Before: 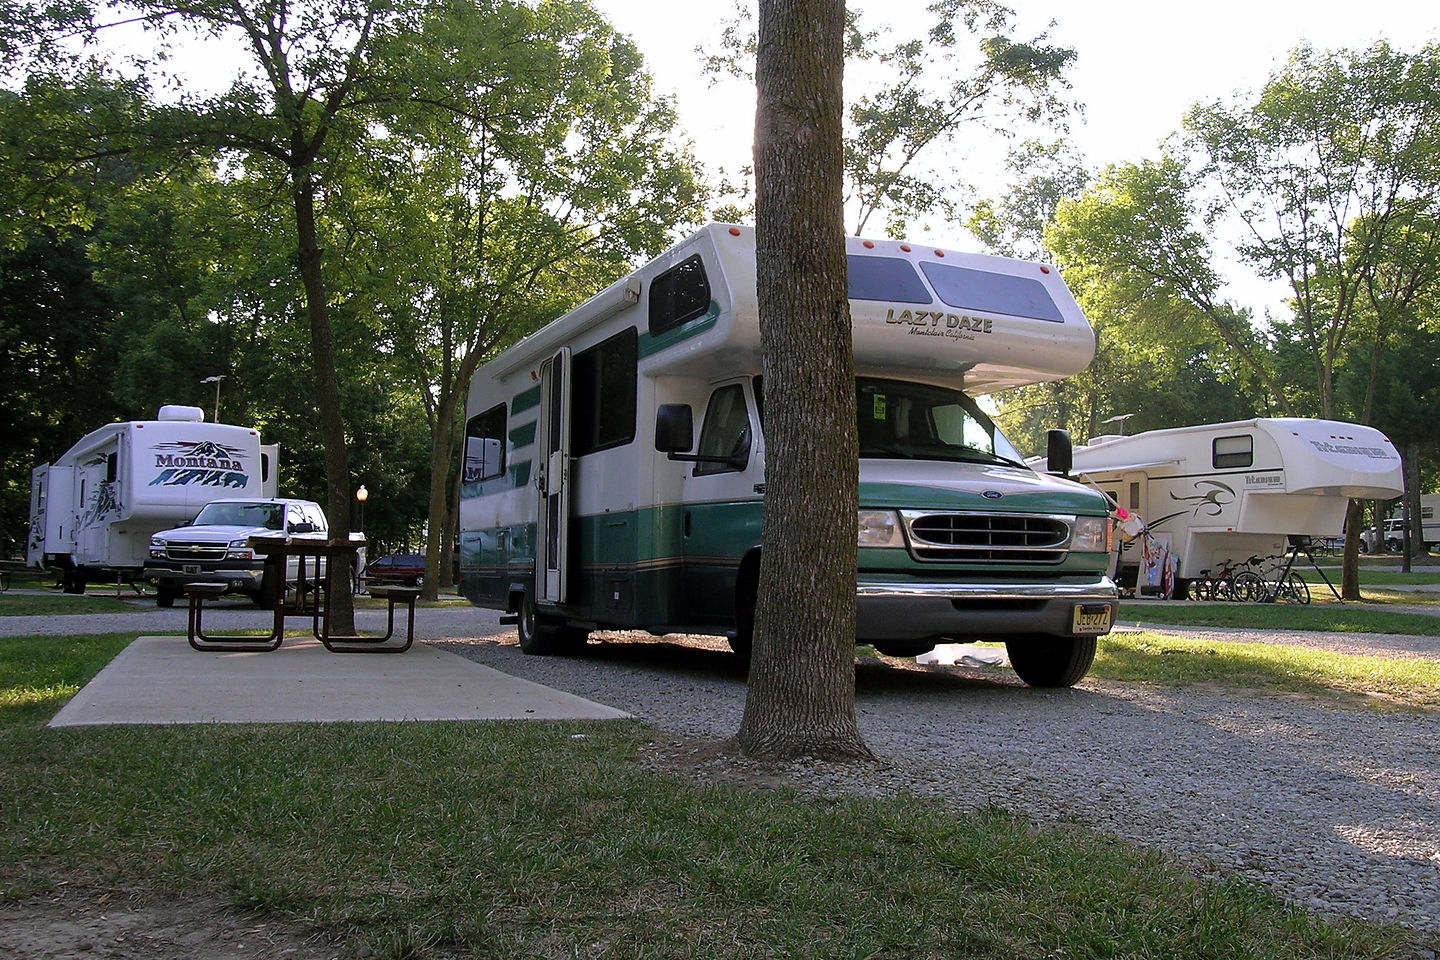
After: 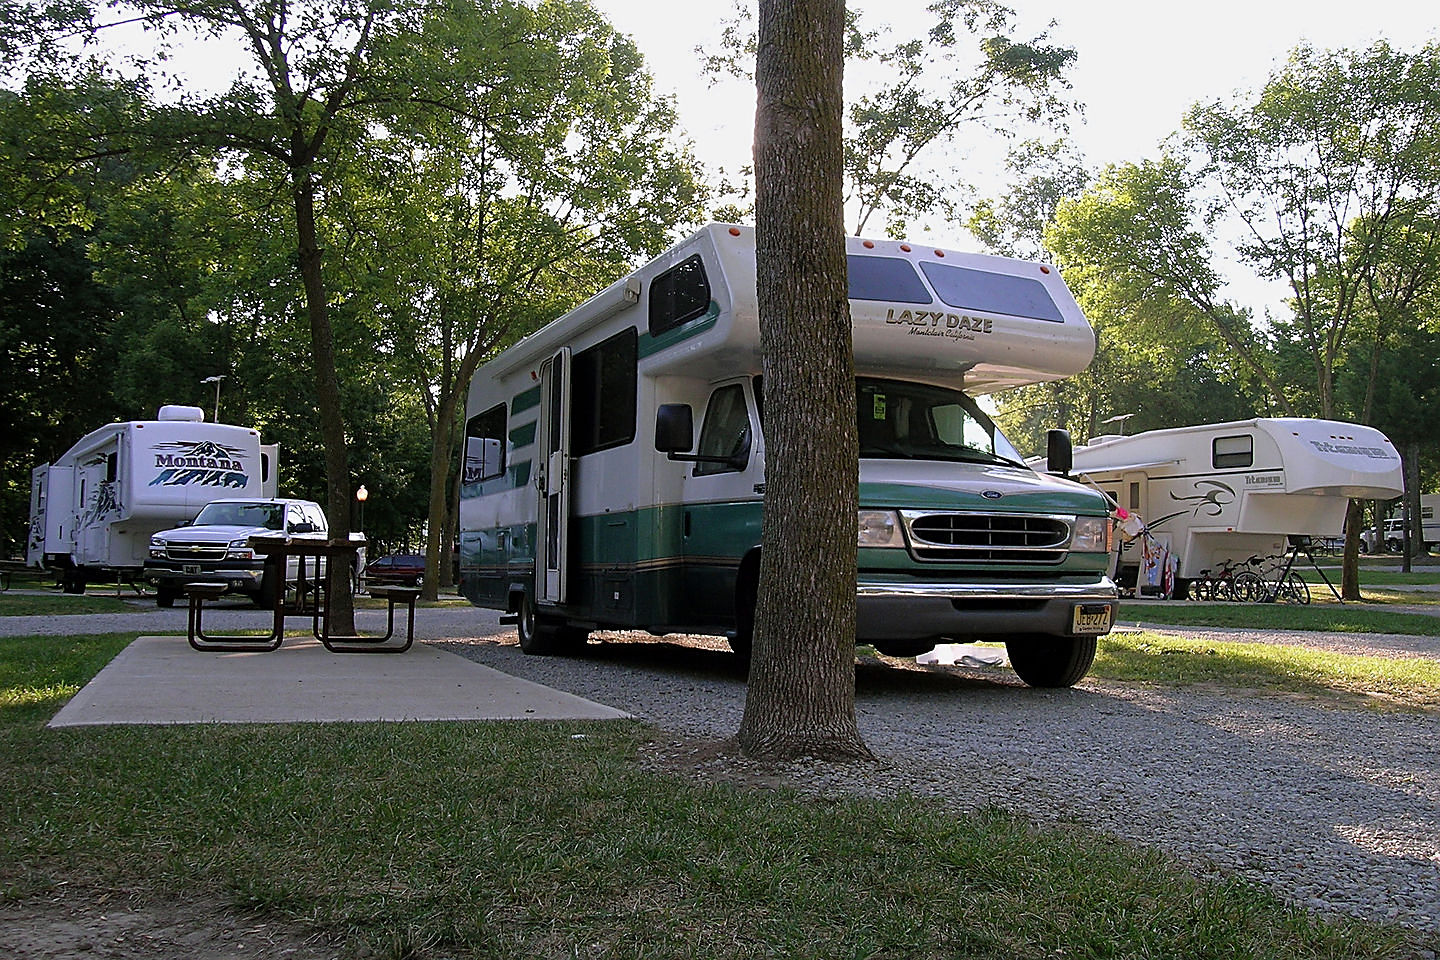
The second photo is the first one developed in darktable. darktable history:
sharpen: on, module defaults
exposure: exposure -0.153 EV, compensate exposure bias true, compensate highlight preservation false
tone equalizer: on, module defaults
